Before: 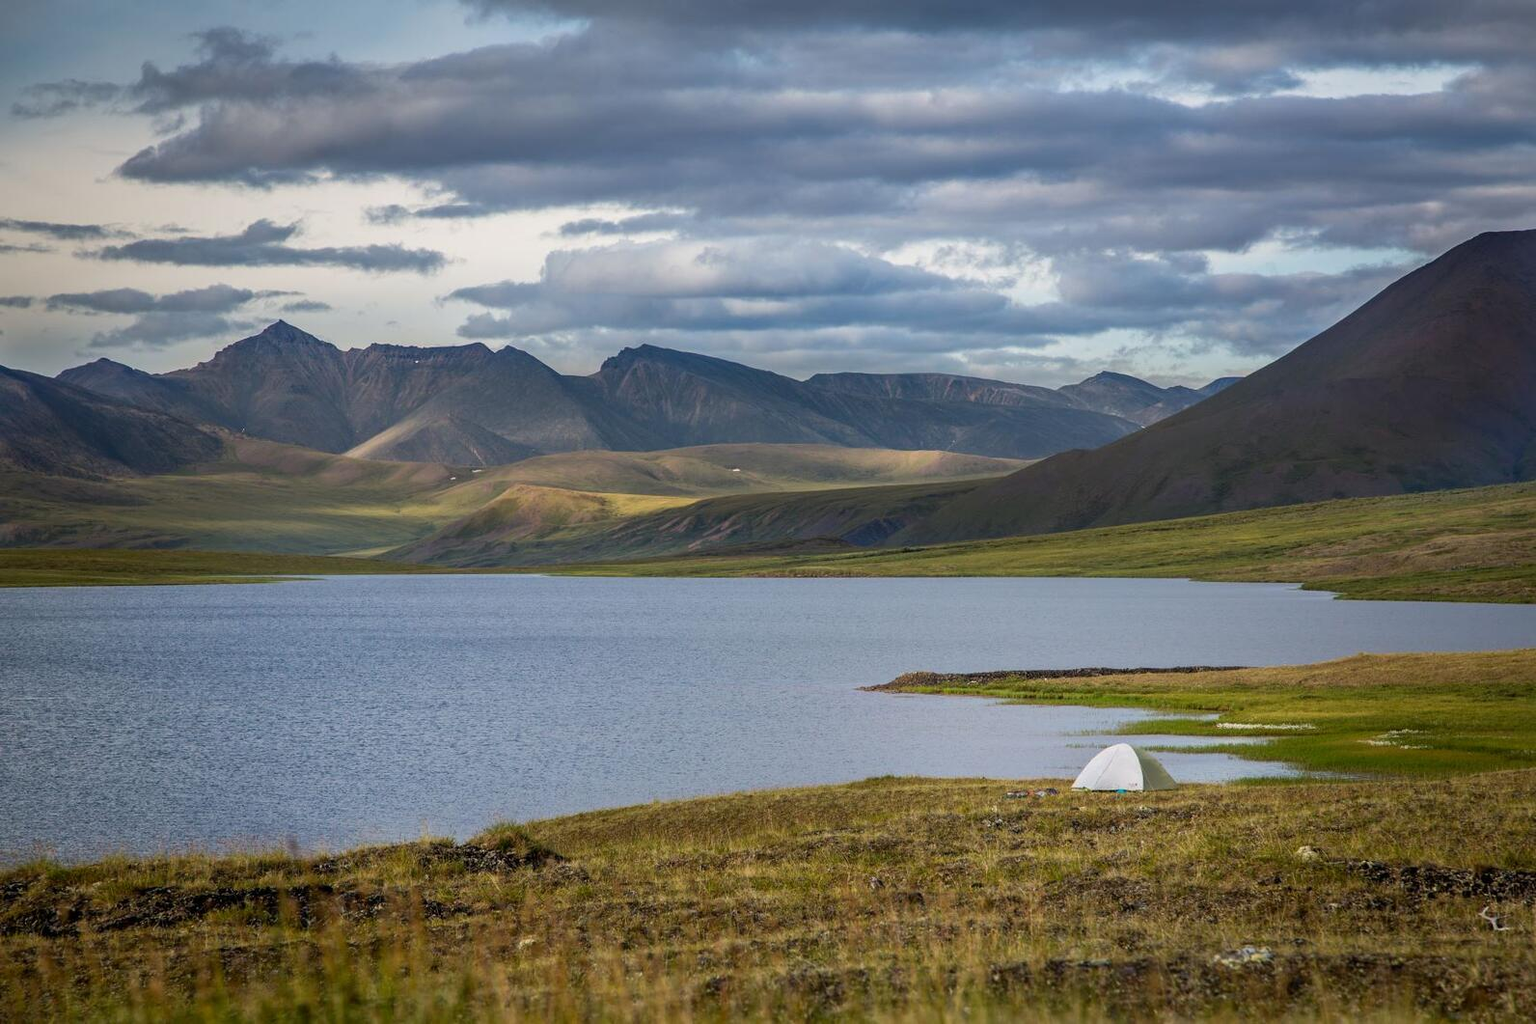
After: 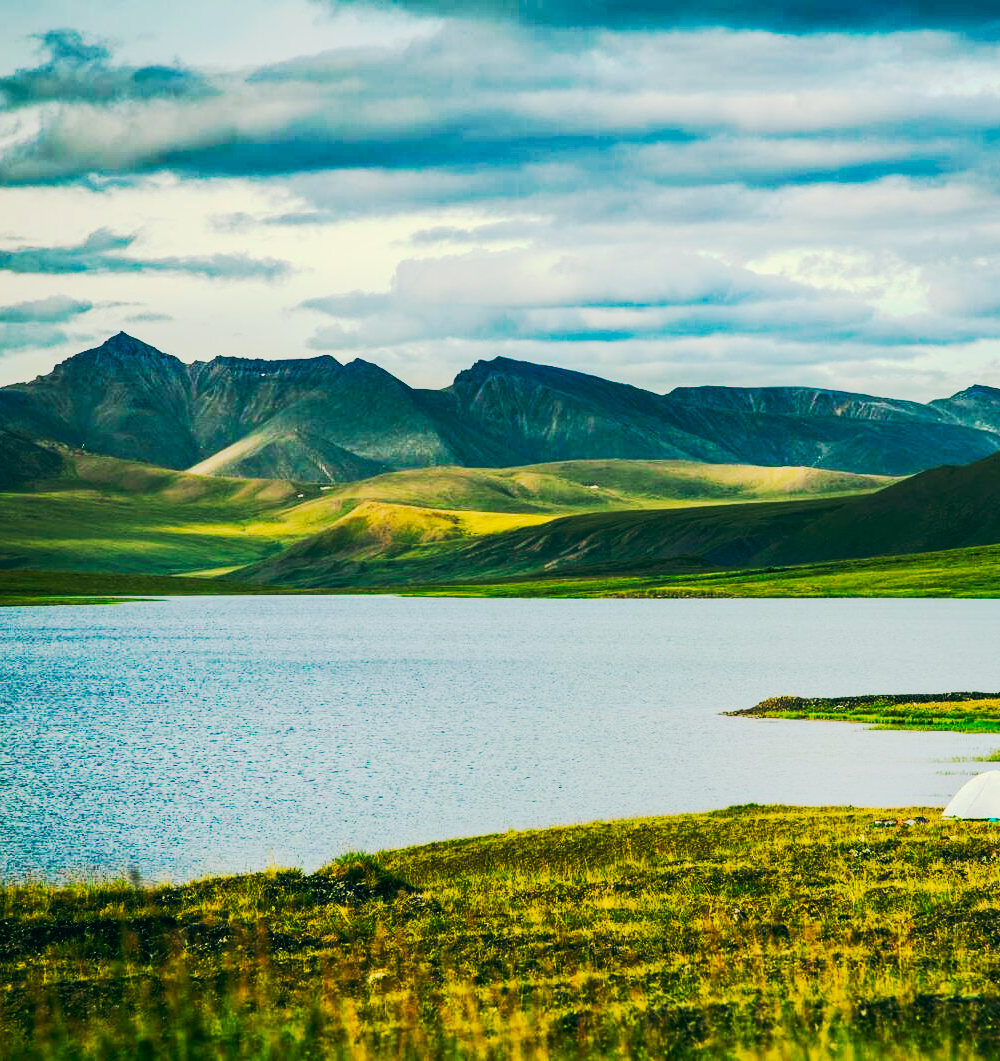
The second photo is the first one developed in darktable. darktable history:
tone curve: curves: ch0 [(0, 0) (0.003, 0.002) (0.011, 0.002) (0.025, 0.002) (0.044, 0.007) (0.069, 0.014) (0.1, 0.026) (0.136, 0.04) (0.177, 0.061) (0.224, 0.1) (0.277, 0.151) (0.335, 0.198) (0.399, 0.272) (0.468, 0.387) (0.543, 0.553) (0.623, 0.716) (0.709, 0.8) (0.801, 0.855) (0.898, 0.897) (1, 1)], preserve colors none
local contrast: highlights 100%, shadows 100%, detail 120%, midtone range 0.2
color balance: lift [1.005, 0.99, 1.007, 1.01], gamma [1, 1.034, 1.032, 0.966], gain [0.873, 1.055, 1.067, 0.933]
crop: left 10.644%, right 26.528%
contrast brightness saturation: contrast 0.24, brightness 0.26, saturation 0.39
